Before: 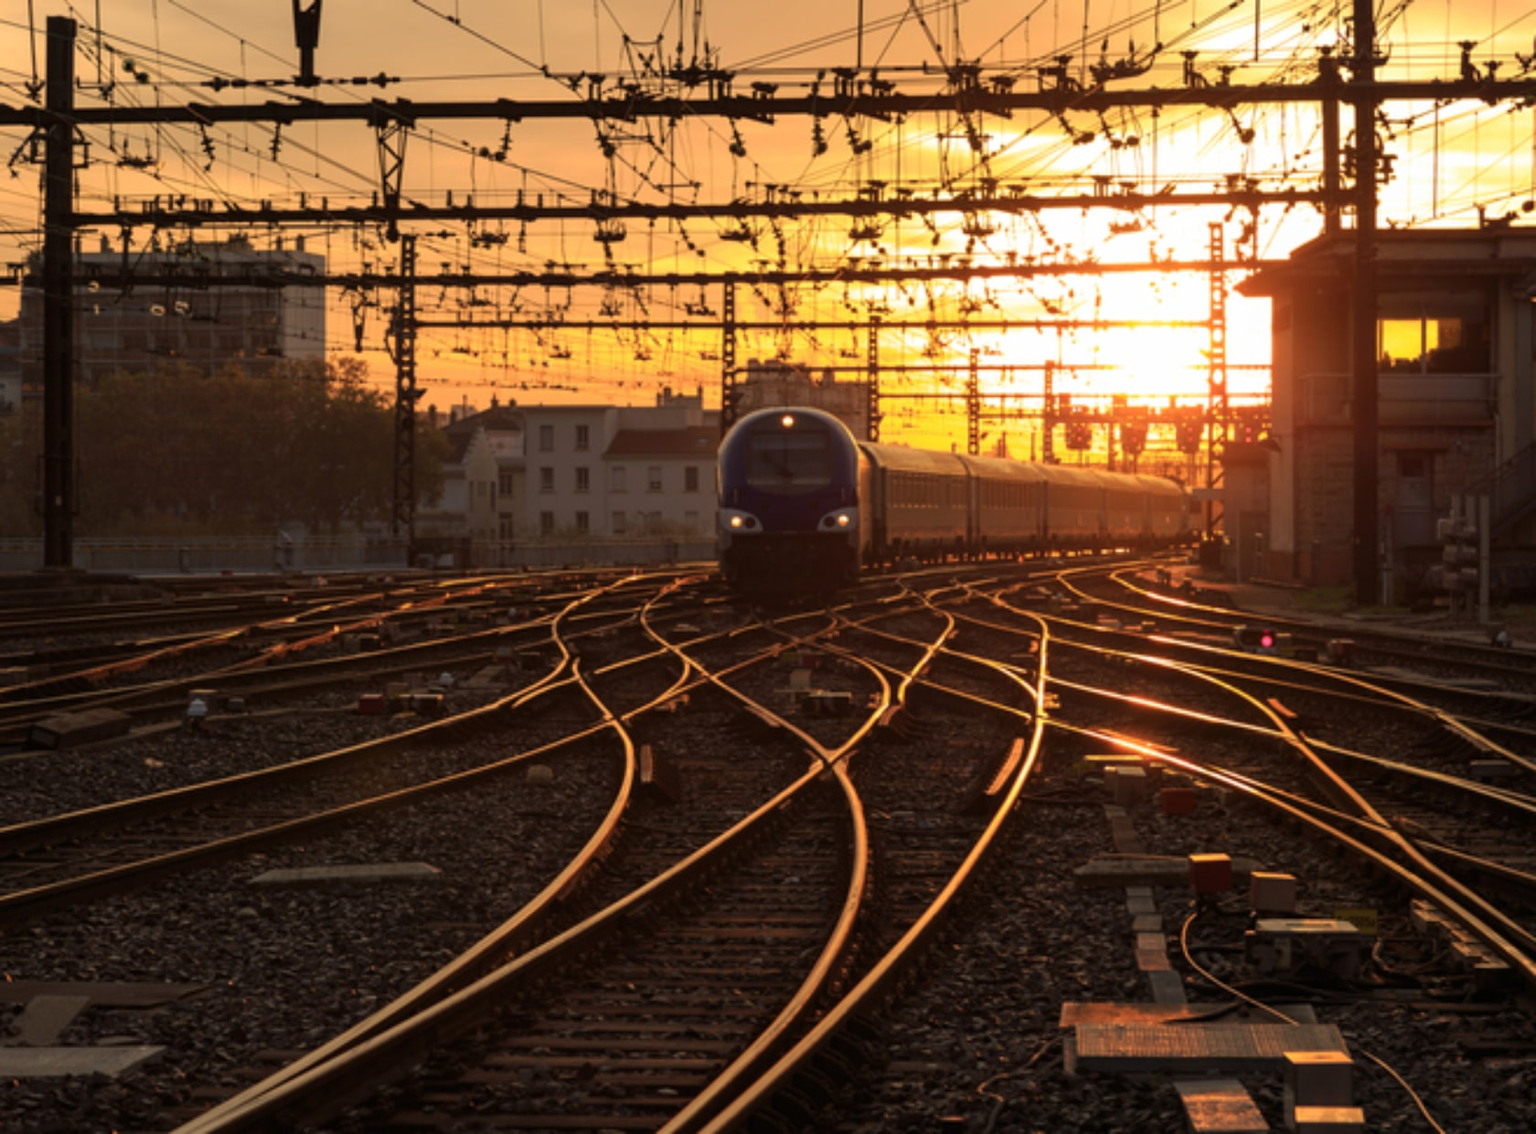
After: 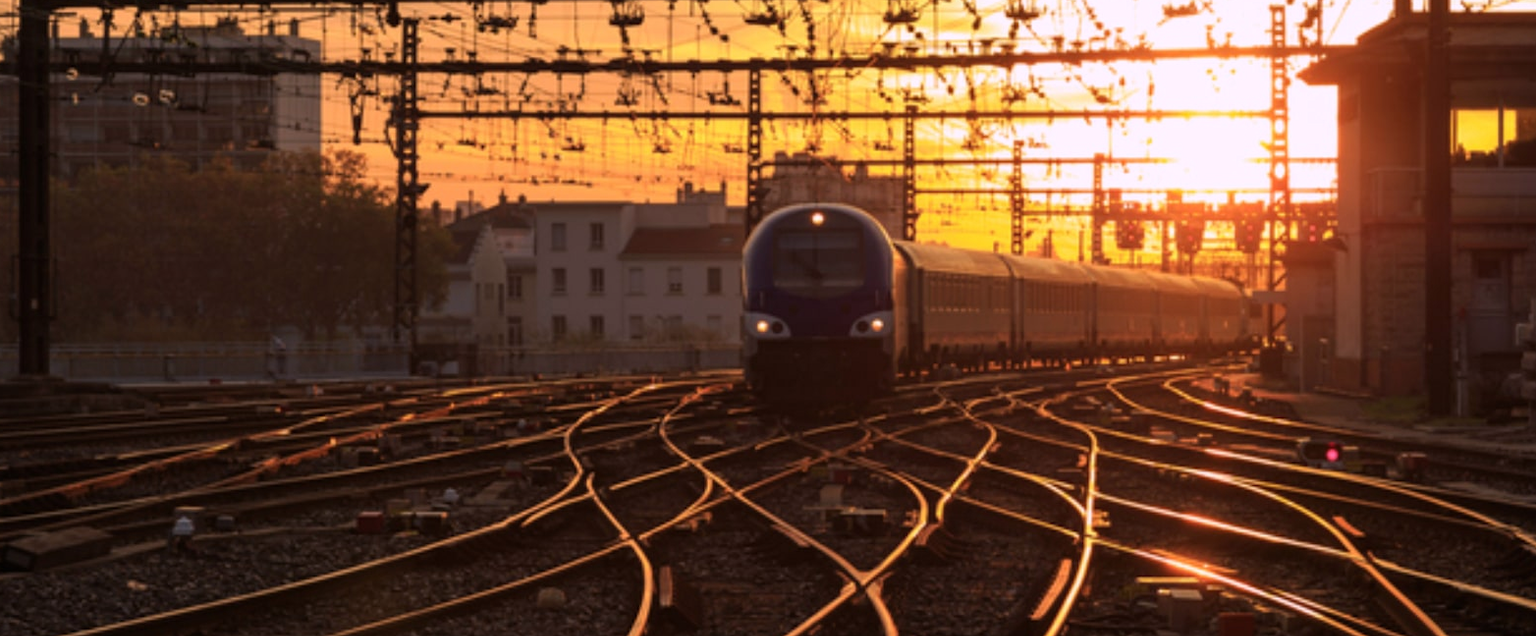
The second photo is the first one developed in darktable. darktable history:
crop: left 1.744%, top 19.225%, right 5.069%, bottom 28.357%
white balance: red 1.05, blue 1.072
exposure: exposure -0.153 EV, compensate highlight preservation false
